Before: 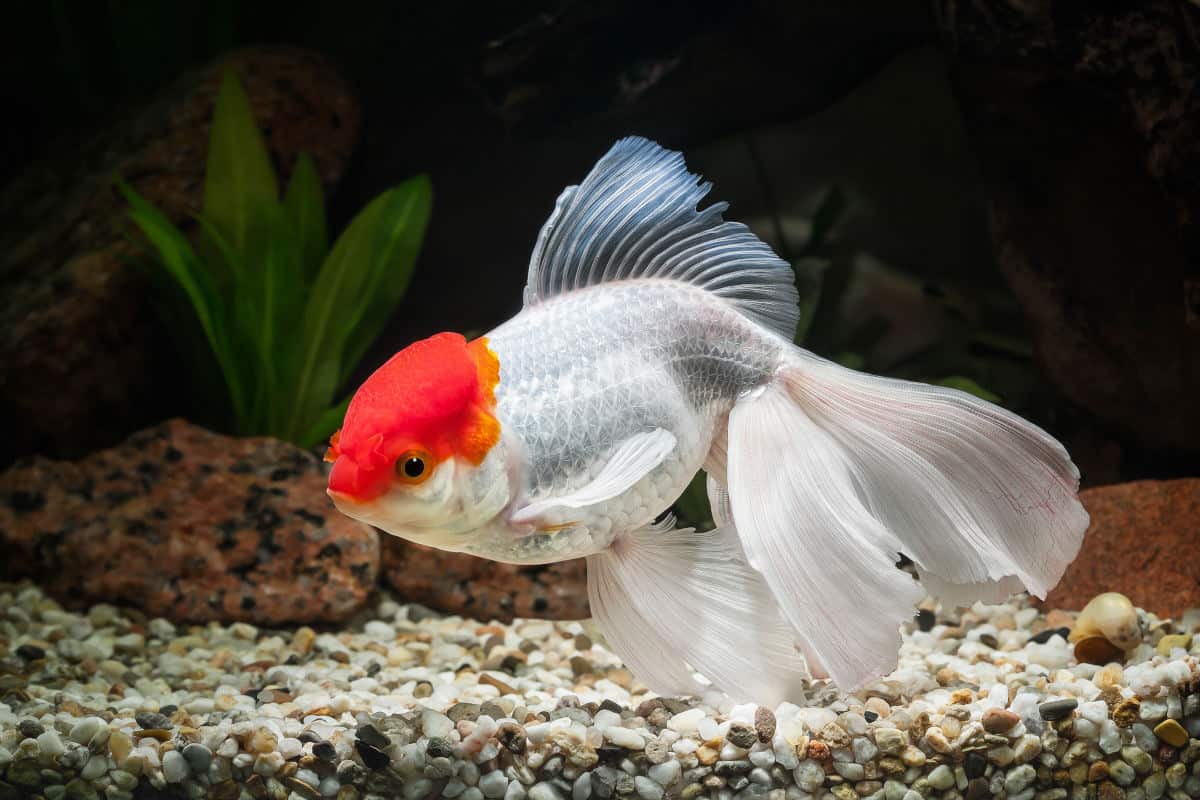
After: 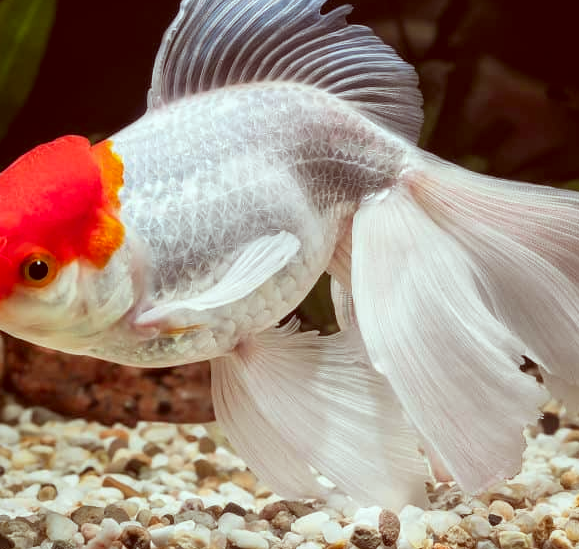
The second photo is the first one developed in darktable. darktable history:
crop: left 31.379%, top 24.658%, right 20.326%, bottom 6.628%
color correction: highlights a* -7.23, highlights b* -0.161, shadows a* 20.08, shadows b* 11.73
